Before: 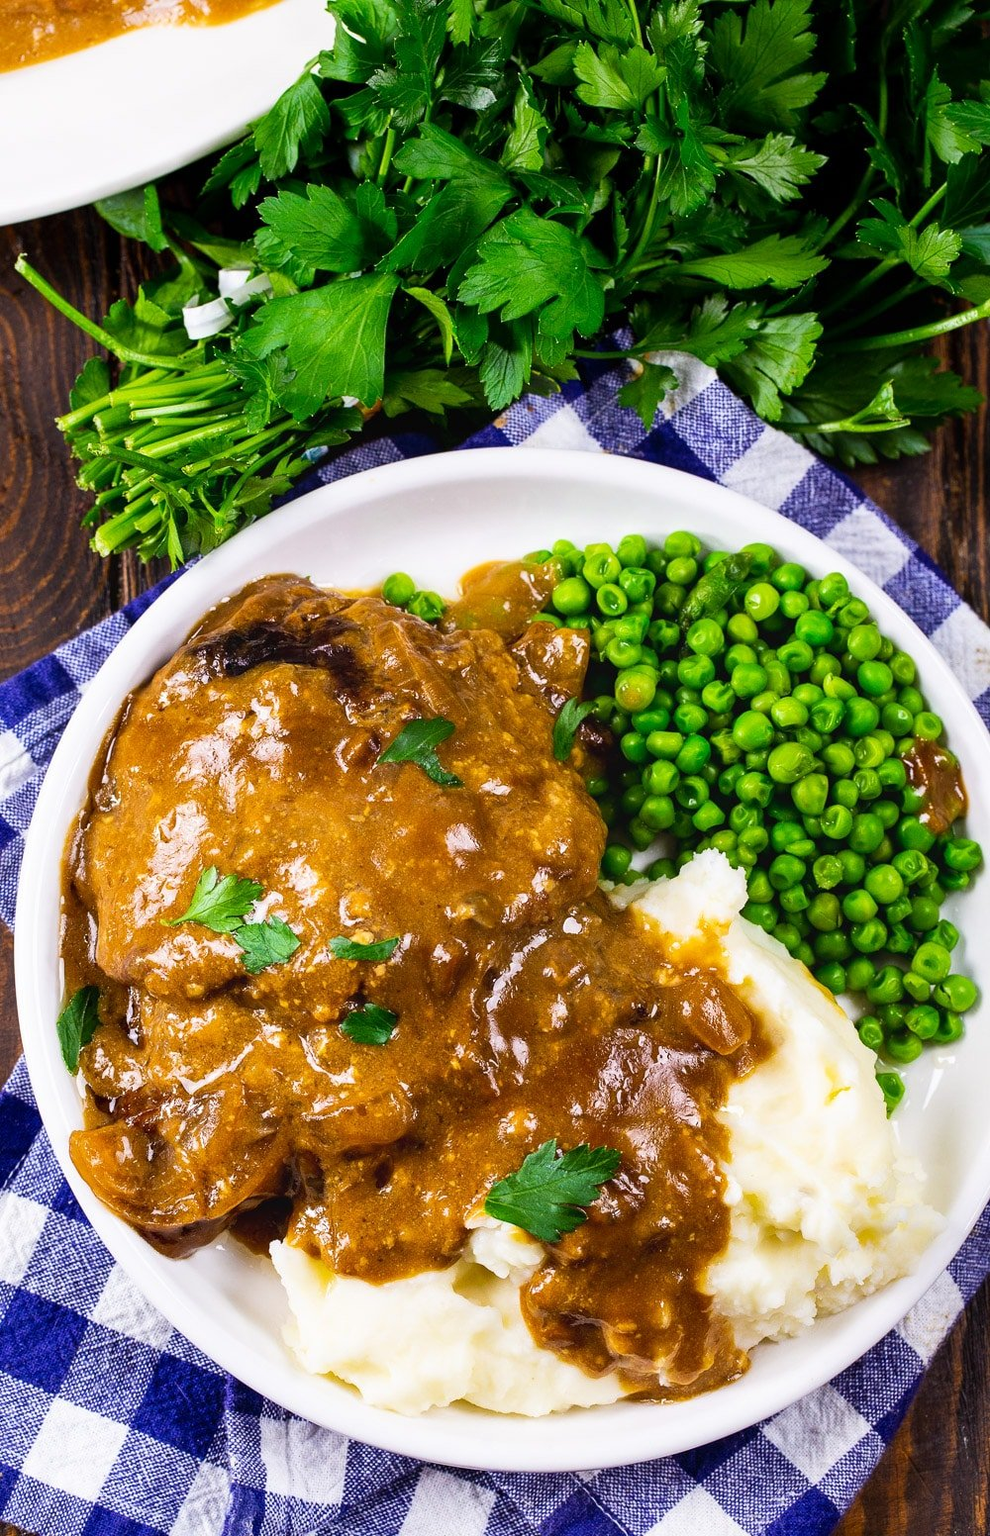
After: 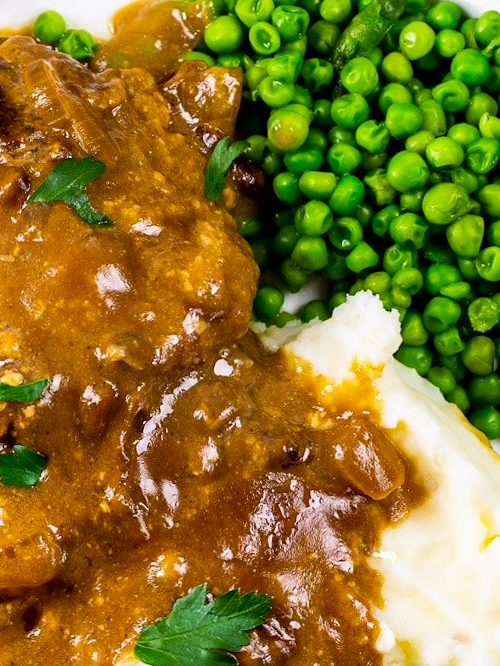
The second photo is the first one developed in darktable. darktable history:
rotate and perspective: rotation 0.192°, lens shift (horizontal) -0.015, crop left 0.005, crop right 0.996, crop top 0.006, crop bottom 0.99
crop: left 35.03%, top 36.625%, right 14.663%, bottom 20.057%
exposure: black level correction 0.005, exposure 0.001 EV, compensate highlight preservation false
